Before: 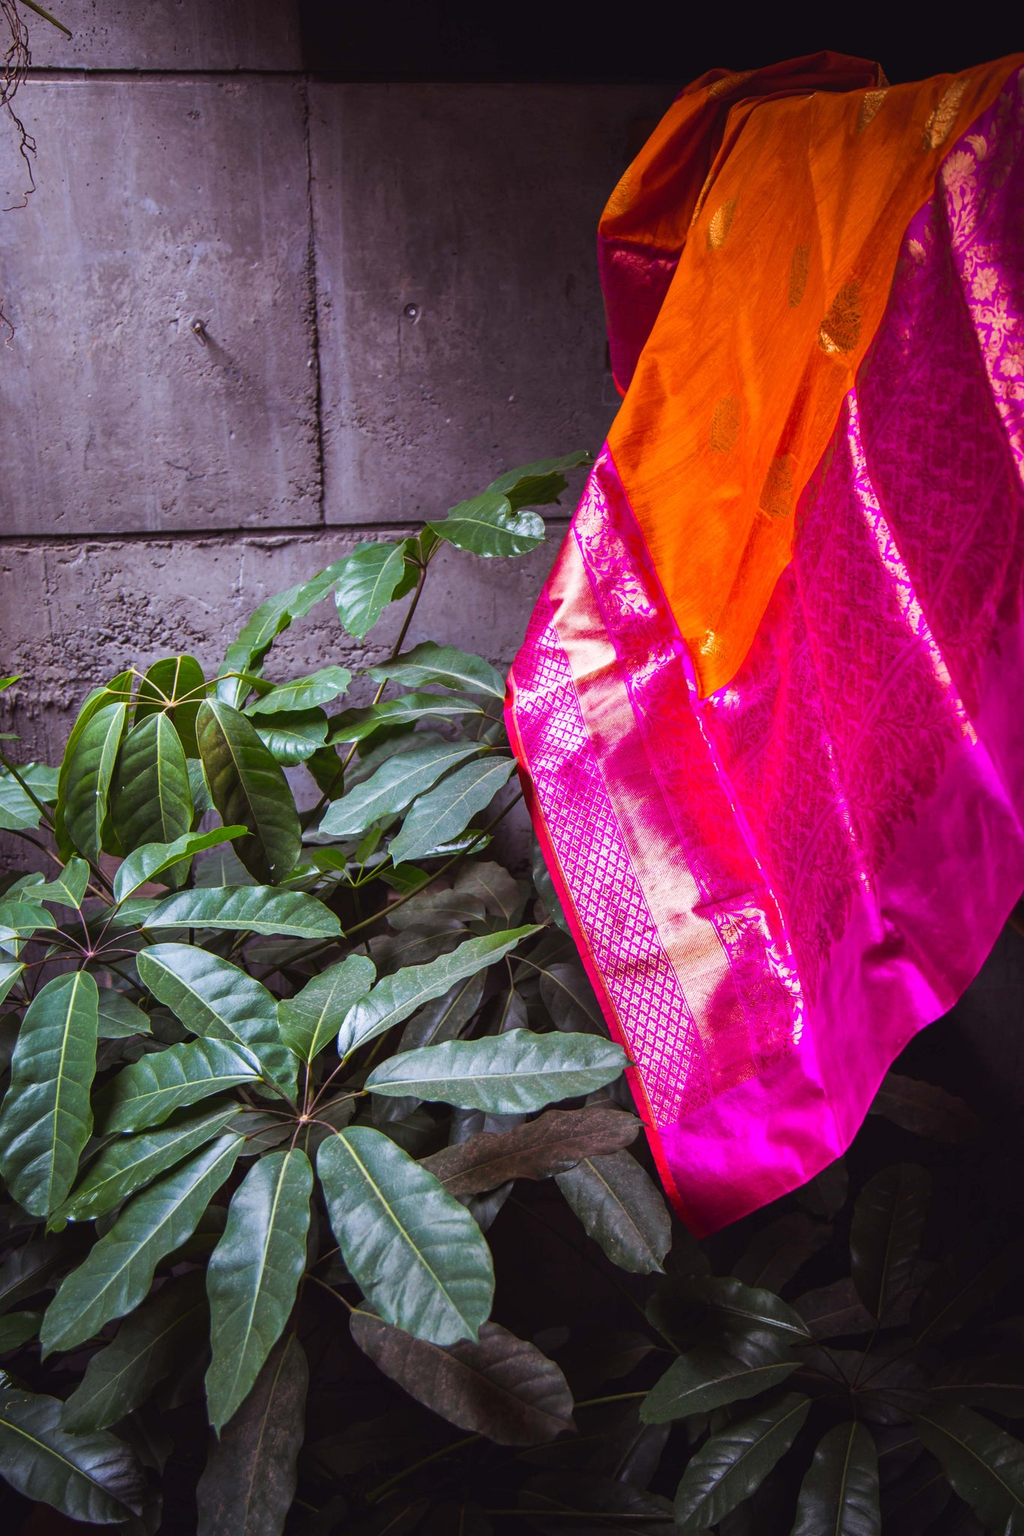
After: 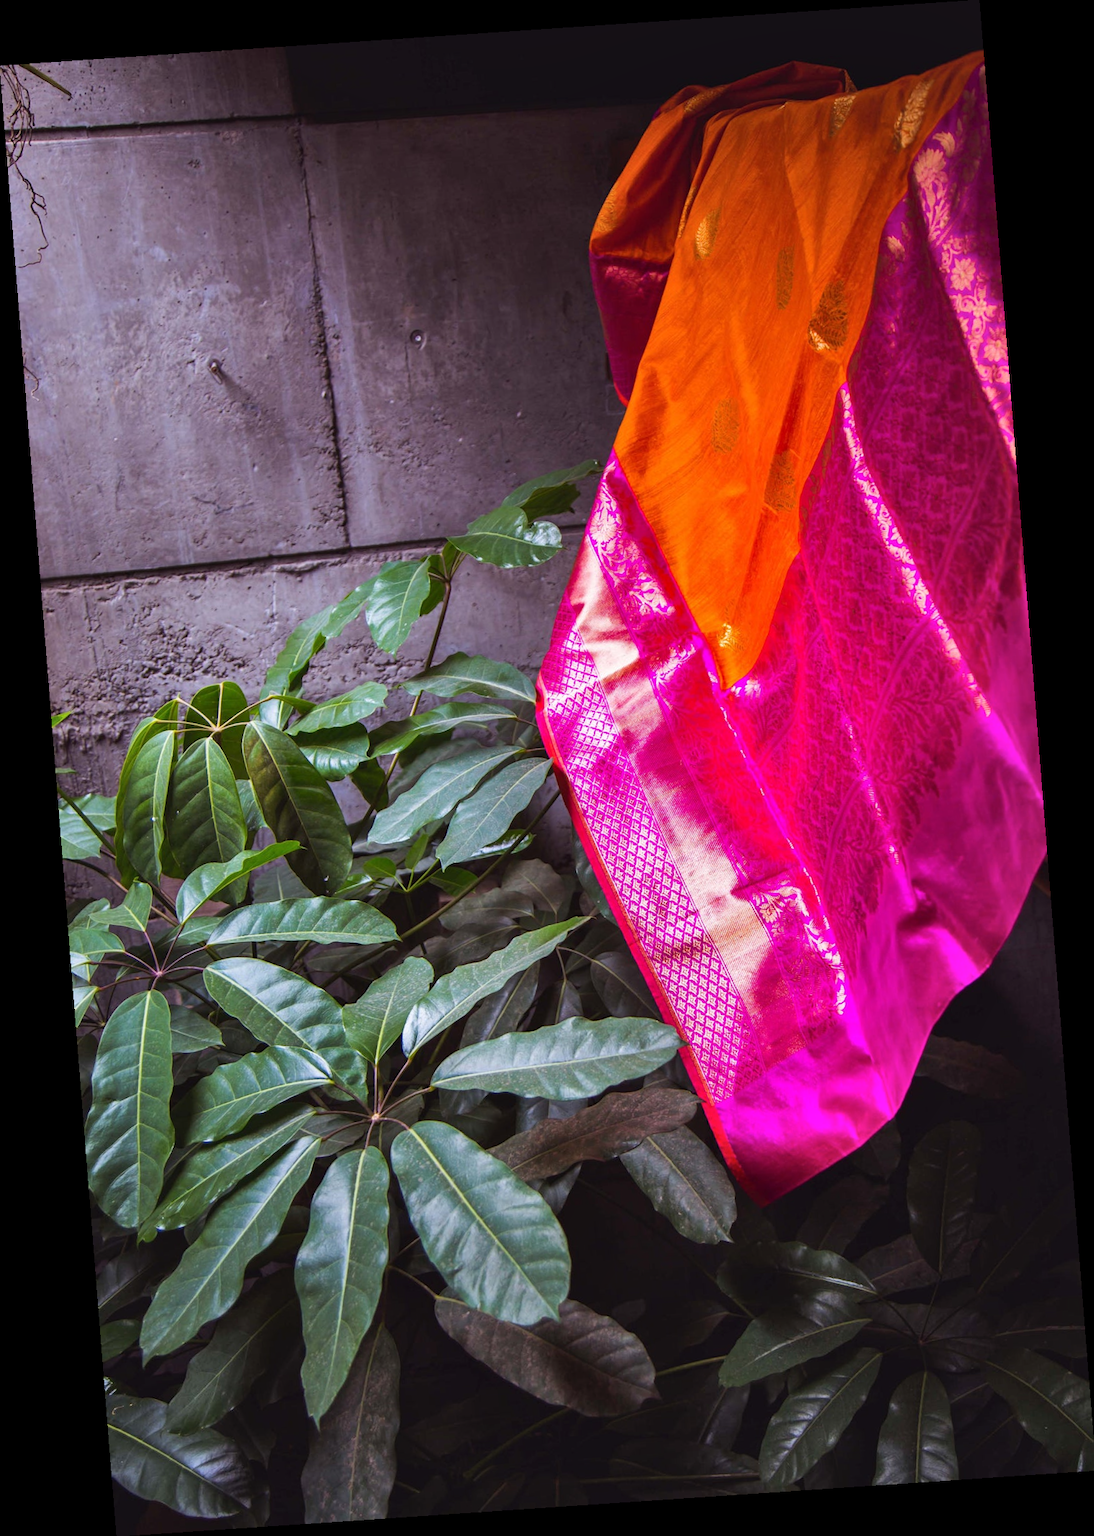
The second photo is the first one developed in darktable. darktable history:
rotate and perspective: rotation -4.2°, shear 0.006, automatic cropping off
shadows and highlights: shadows 32, highlights -32, soften with gaussian
